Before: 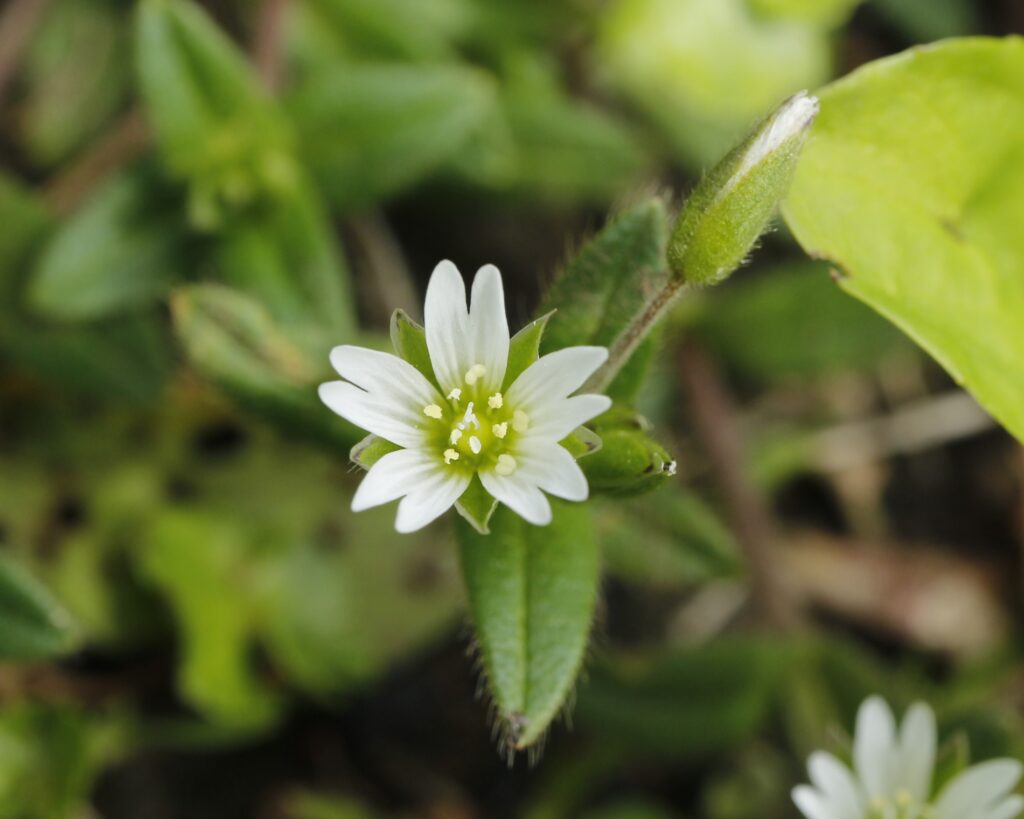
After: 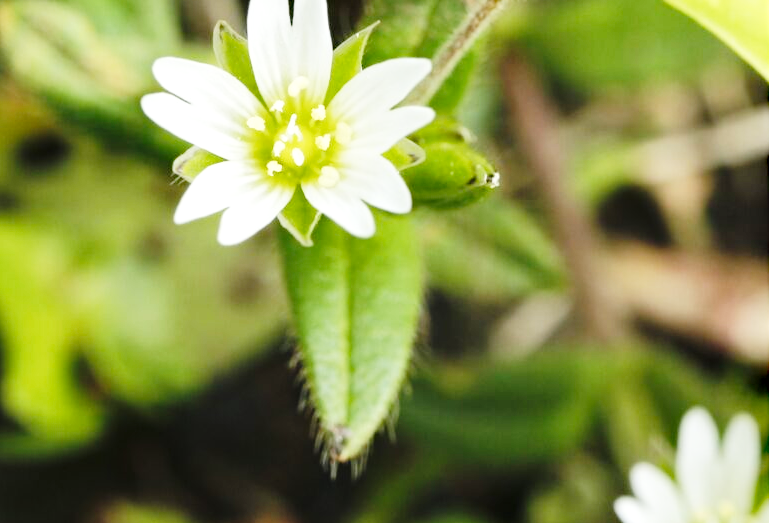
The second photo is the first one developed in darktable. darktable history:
crop and rotate: left 17.309%, top 35.25%, right 7.559%, bottom 0.835%
base curve: curves: ch0 [(0, 0) (0.028, 0.03) (0.121, 0.232) (0.46, 0.748) (0.859, 0.968) (1, 1)], fusion 1, preserve colors none
